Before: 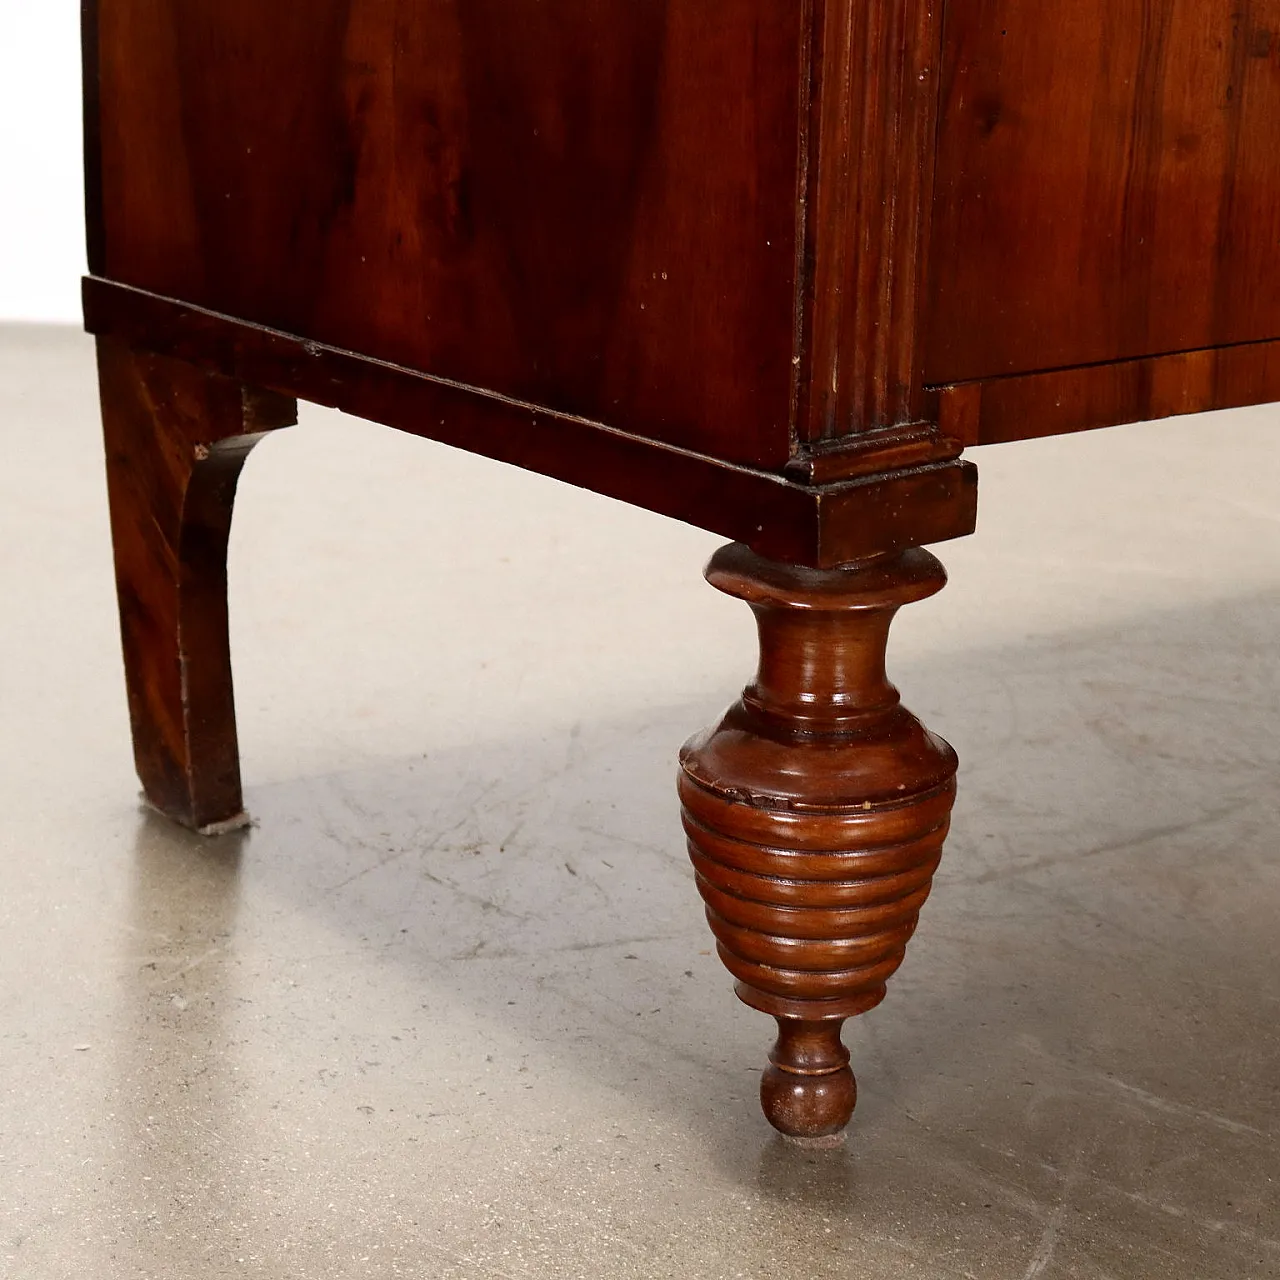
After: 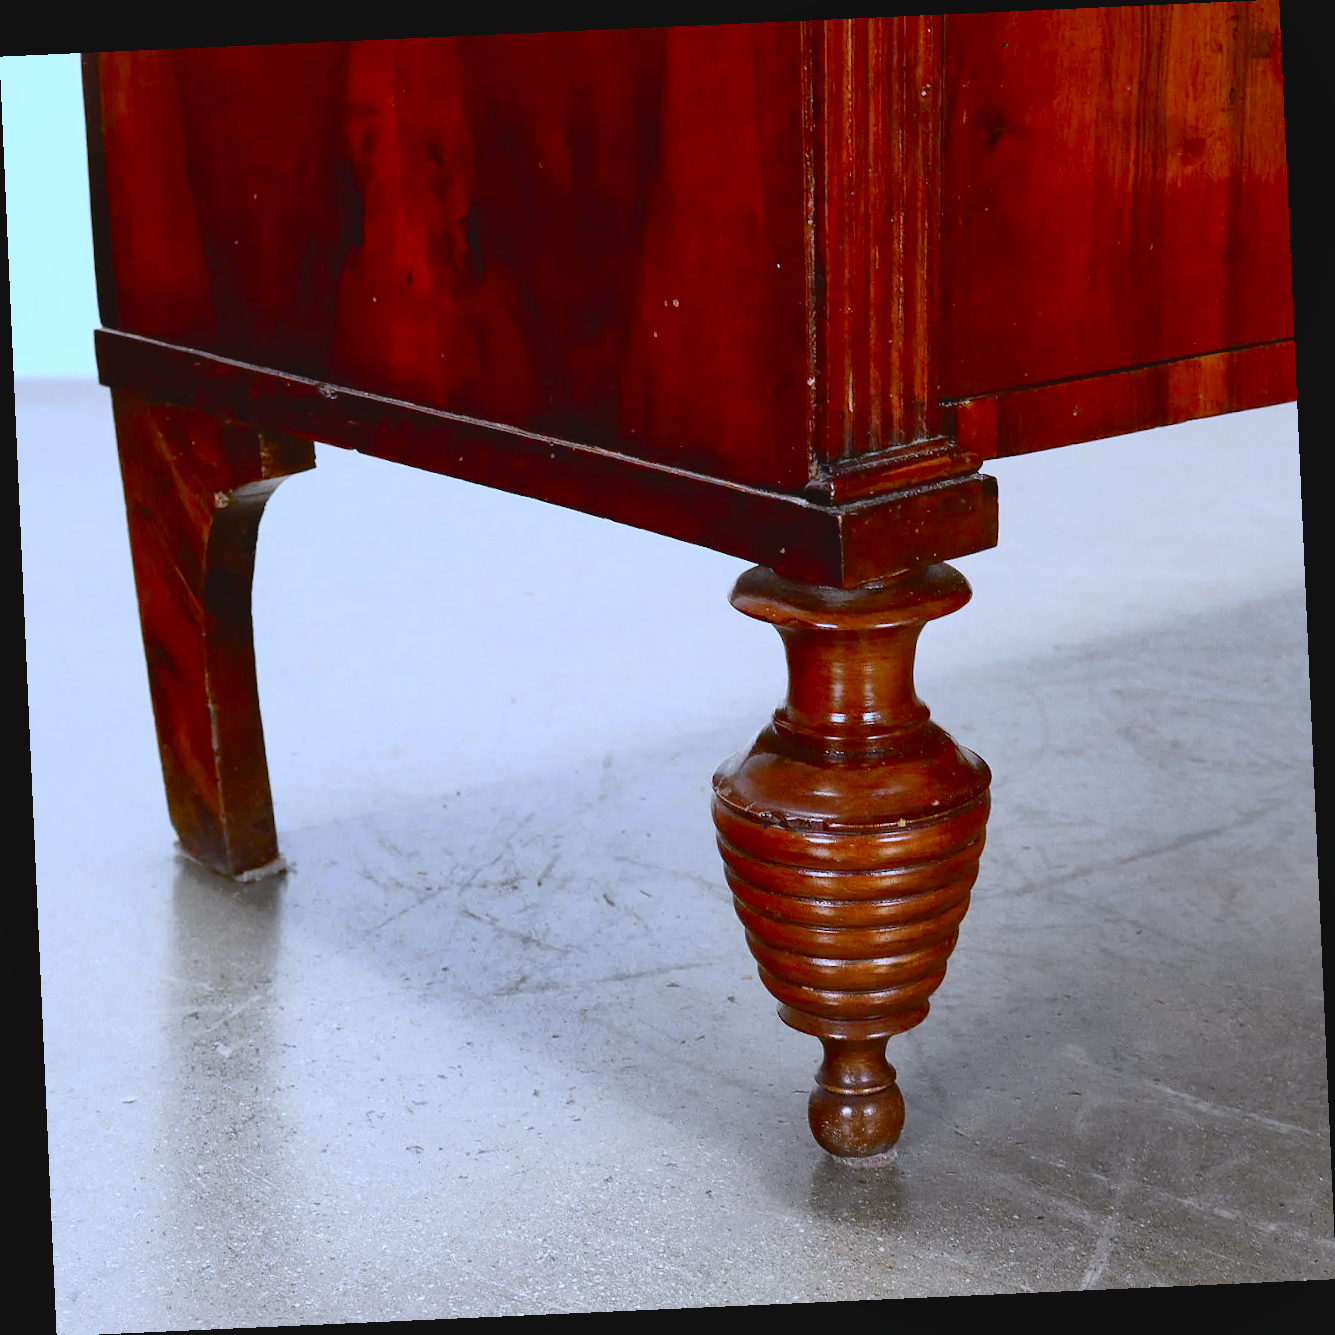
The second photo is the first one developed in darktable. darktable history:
rotate and perspective: rotation -2.56°, automatic cropping off
shadows and highlights: on, module defaults
white balance: red 0.871, blue 1.249
tone curve: curves: ch0 [(0, 0.028) (0.037, 0.05) (0.123, 0.114) (0.19, 0.176) (0.269, 0.27) (0.48, 0.57) (0.595, 0.695) (0.718, 0.823) (0.855, 0.913) (1, 0.982)]; ch1 [(0, 0) (0.243, 0.245) (0.422, 0.415) (0.493, 0.495) (0.508, 0.506) (0.536, 0.538) (0.569, 0.58) (0.611, 0.644) (0.769, 0.807) (1, 1)]; ch2 [(0, 0) (0.249, 0.216) (0.349, 0.321) (0.424, 0.442) (0.476, 0.483) (0.498, 0.499) (0.517, 0.519) (0.532, 0.547) (0.569, 0.608) (0.614, 0.661) (0.706, 0.75) (0.808, 0.809) (0.991, 0.968)], color space Lab, independent channels, preserve colors none
